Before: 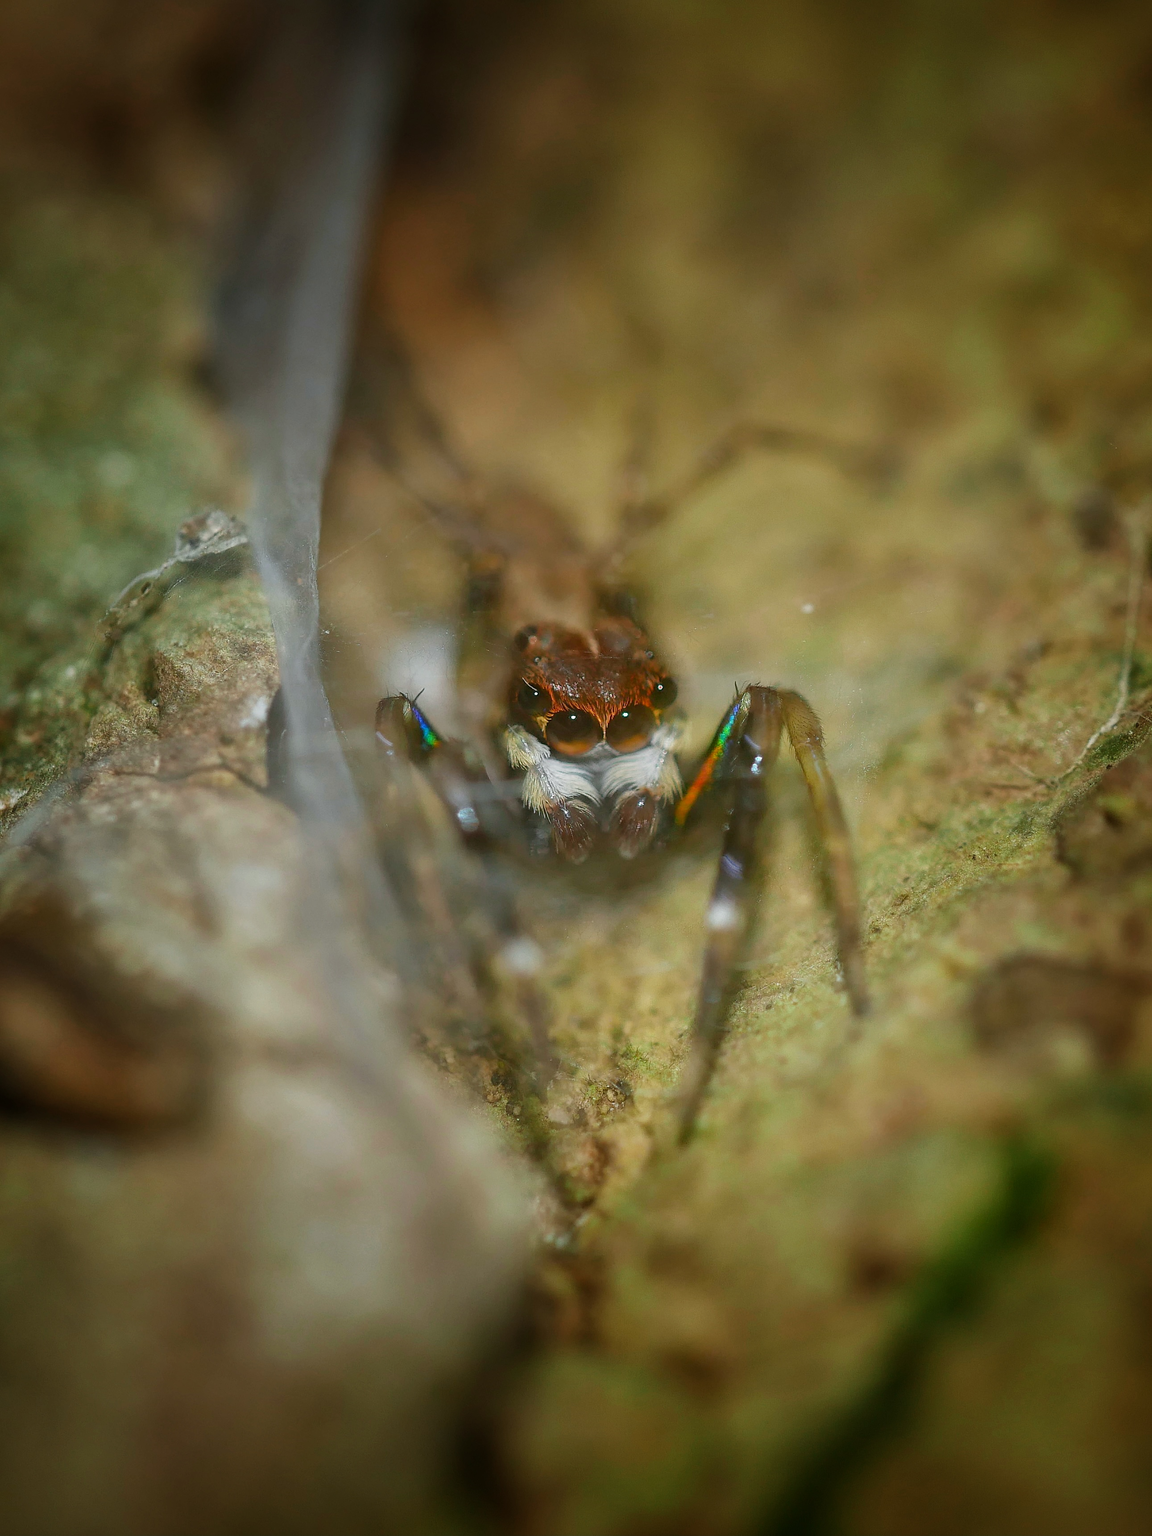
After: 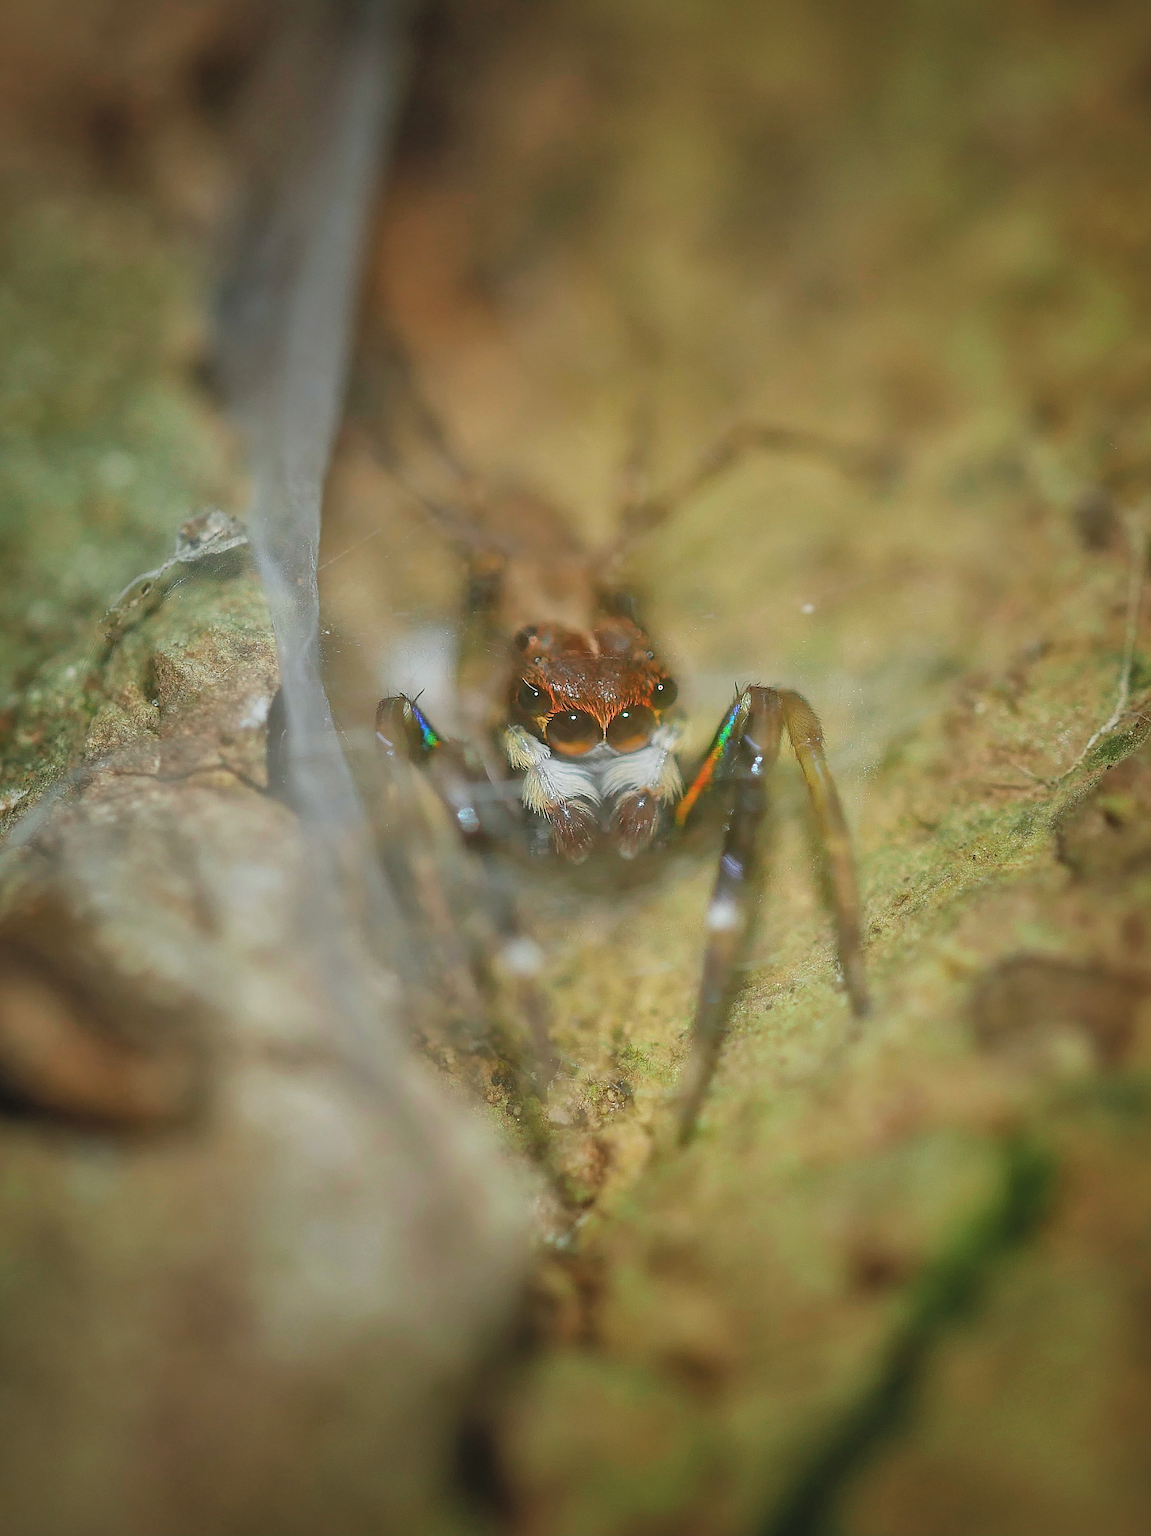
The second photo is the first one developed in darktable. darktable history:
contrast brightness saturation: brightness 0.148
shadows and highlights: on, module defaults
sharpen: on, module defaults
